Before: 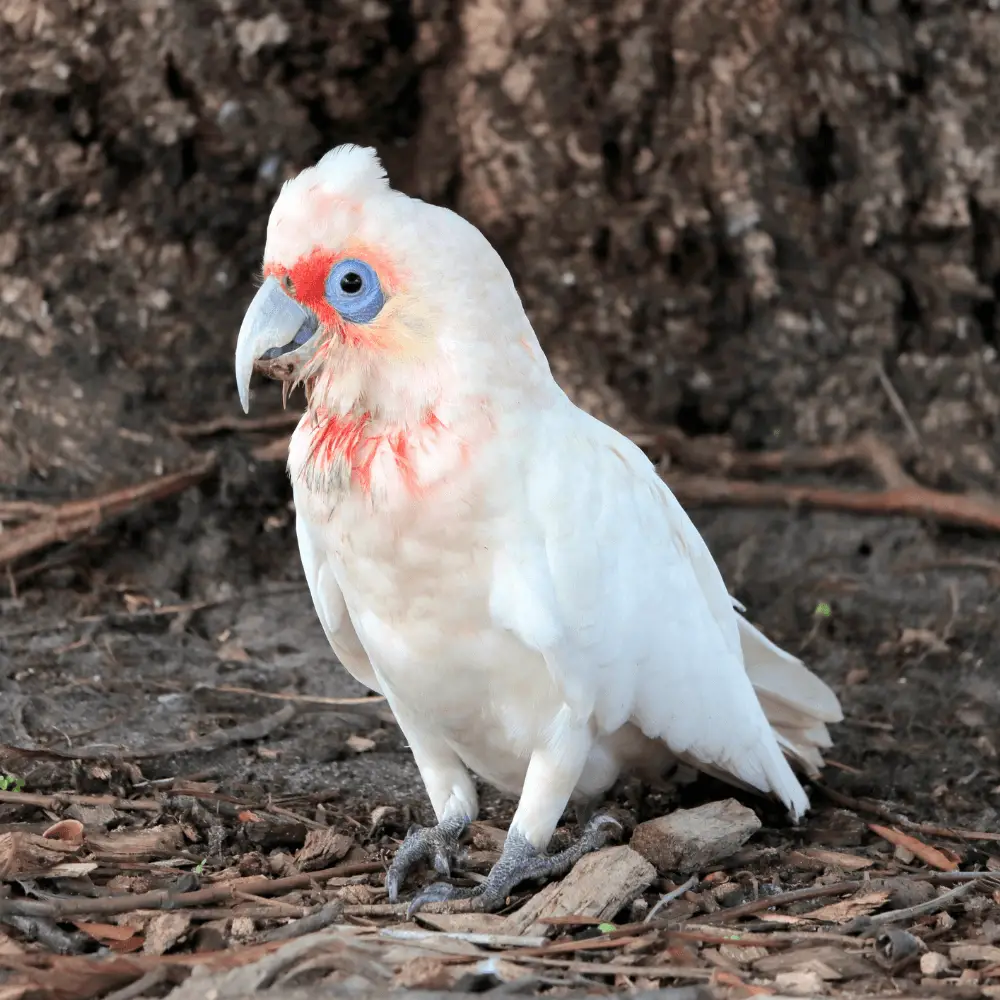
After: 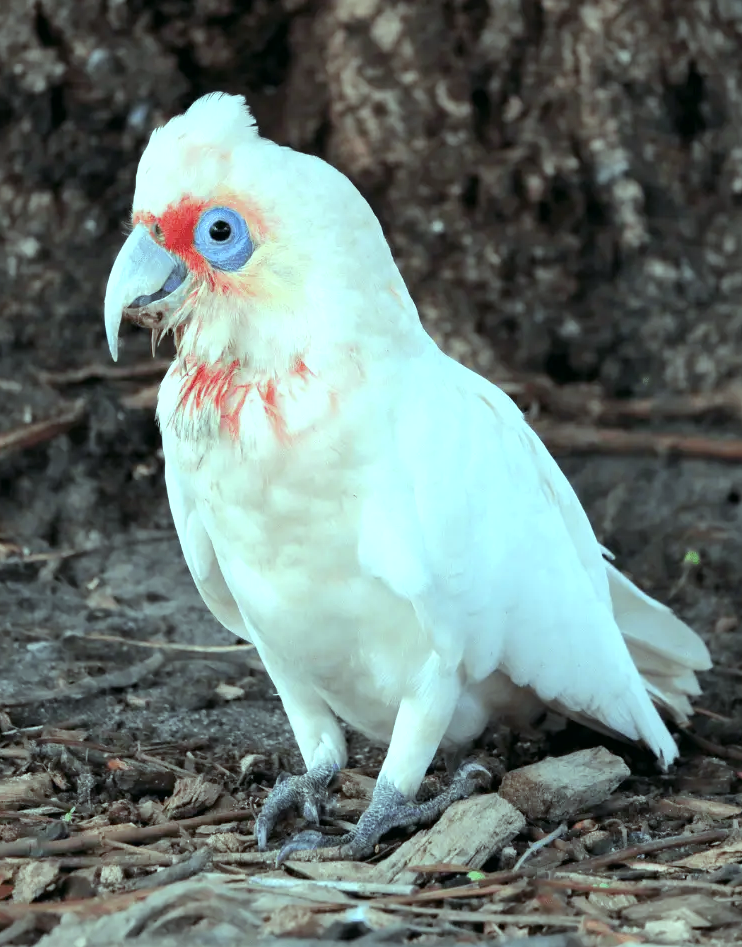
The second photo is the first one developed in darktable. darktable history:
crop and rotate: left 13.15%, top 5.251%, right 12.609%
color zones: curves: ch1 [(0, 0.525) (0.143, 0.556) (0.286, 0.52) (0.429, 0.5) (0.571, 0.5) (0.714, 0.5) (0.857, 0.503) (1, 0.525)]
color balance: mode lift, gamma, gain (sRGB), lift [0.997, 0.979, 1.021, 1.011], gamma [1, 1.084, 0.916, 0.998], gain [1, 0.87, 1.13, 1.101], contrast 4.55%, contrast fulcrum 38.24%, output saturation 104.09%
